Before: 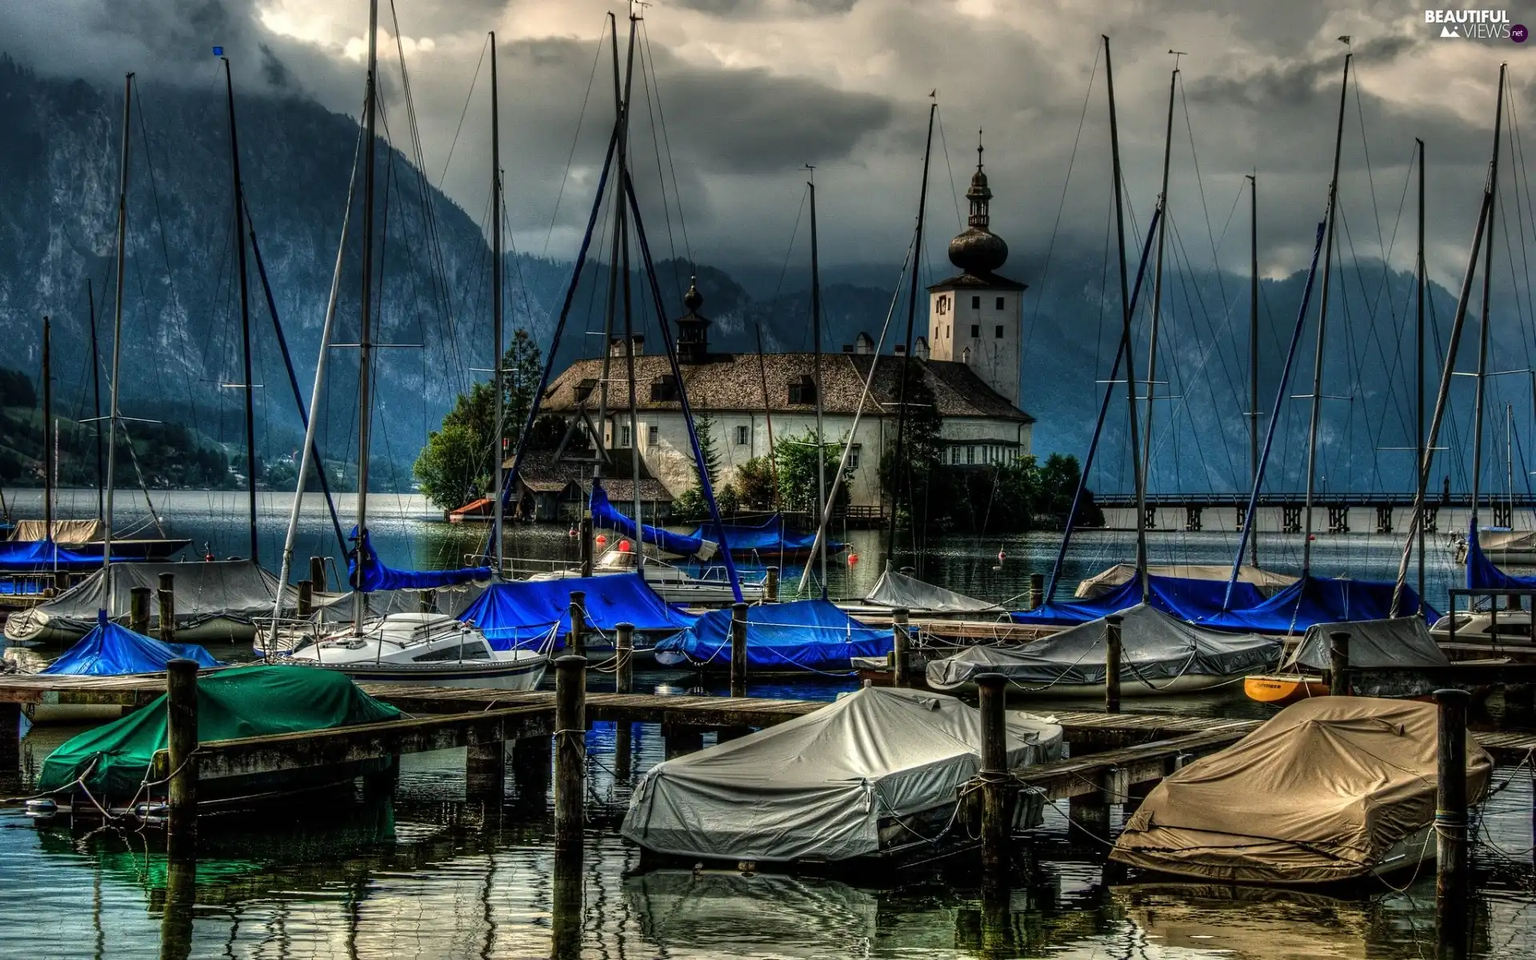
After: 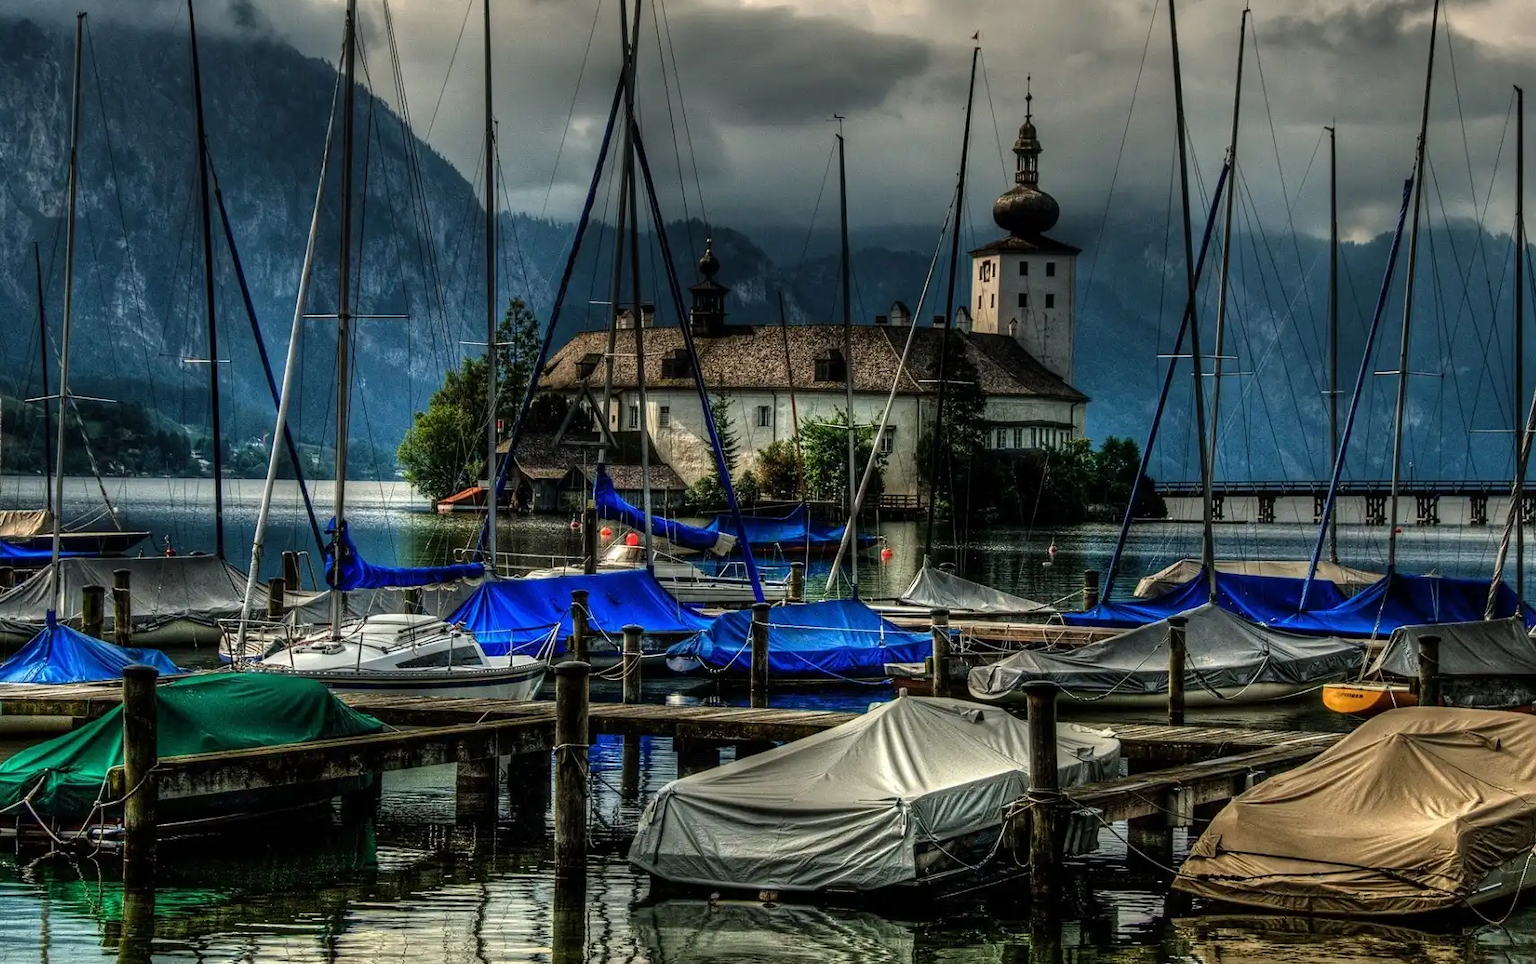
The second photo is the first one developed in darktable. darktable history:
crop: left 3.706%, top 6.468%, right 6.496%, bottom 3.302%
